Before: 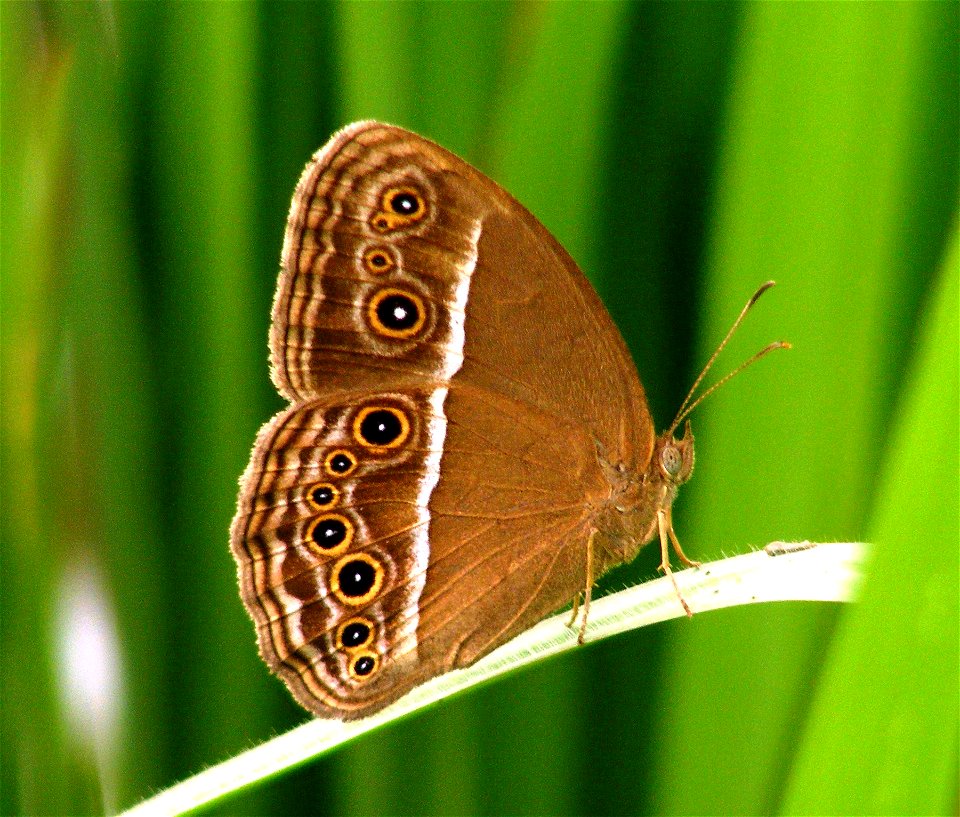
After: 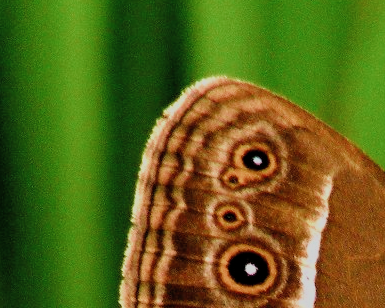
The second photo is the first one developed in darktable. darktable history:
exposure: compensate exposure bias true, compensate highlight preservation false
velvia: on, module defaults
filmic rgb: black relative exposure -7.65 EV, white relative exposure 4.56 EV, hardness 3.61, contrast 0.984, add noise in highlights 0.002, color science v3 (2019), use custom middle-gray values true, contrast in highlights soft
crop: left 15.562%, top 5.438%, right 44.253%, bottom 56.798%
